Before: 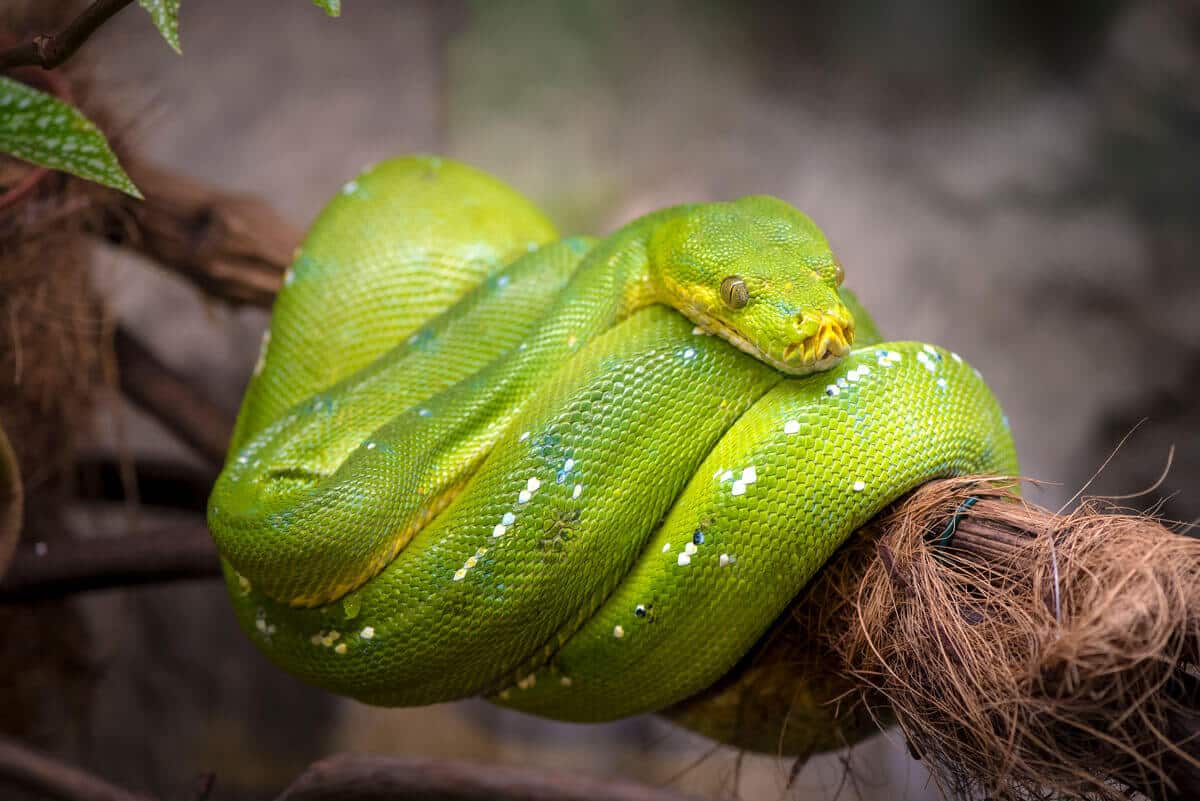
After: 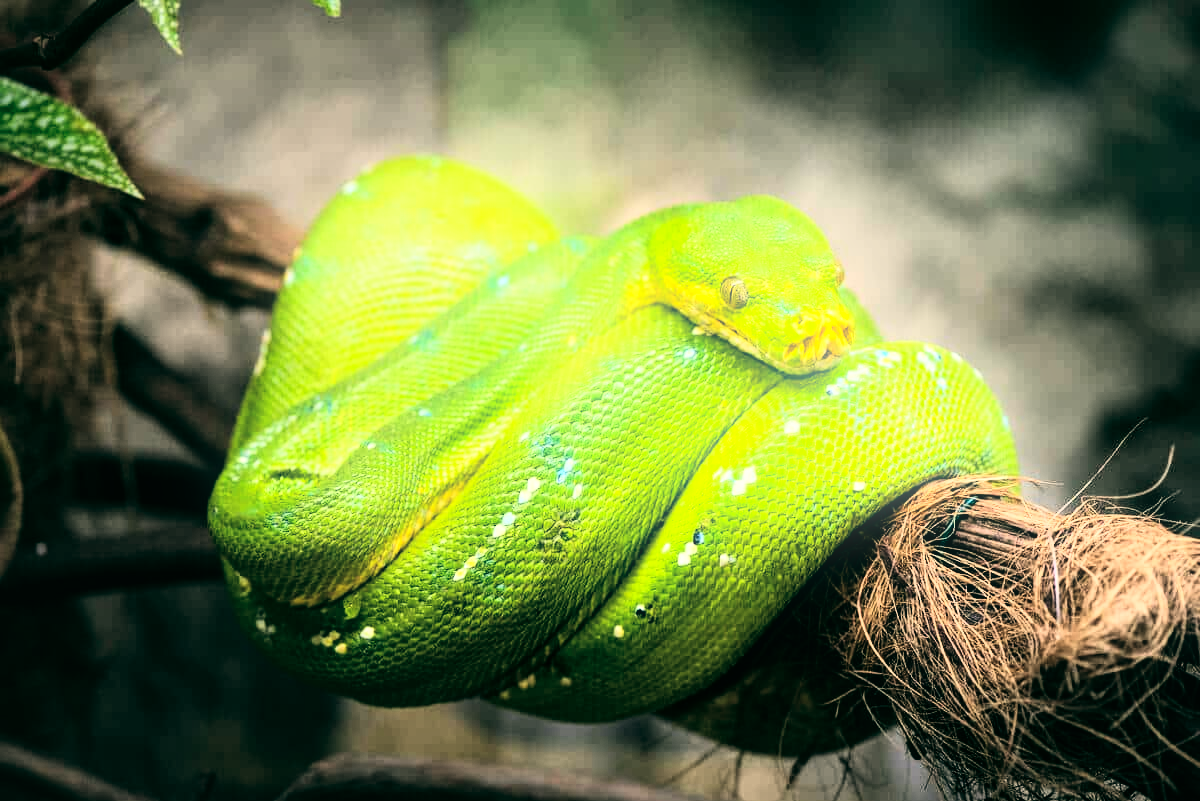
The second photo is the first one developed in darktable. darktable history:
local contrast: highlights 100%, shadows 100%, detail 120%, midtone range 0.2
bloom: size 9%, threshold 100%, strength 7%
color balance: lift [1.005, 0.99, 1.007, 1.01], gamma [1, 1.034, 1.032, 0.966], gain [0.873, 1.055, 1.067, 0.933]
rgb curve: curves: ch0 [(0, 0) (0.21, 0.15) (0.24, 0.21) (0.5, 0.75) (0.75, 0.96) (0.89, 0.99) (1, 1)]; ch1 [(0, 0.02) (0.21, 0.13) (0.25, 0.2) (0.5, 0.67) (0.75, 0.9) (0.89, 0.97) (1, 1)]; ch2 [(0, 0.02) (0.21, 0.13) (0.25, 0.2) (0.5, 0.67) (0.75, 0.9) (0.89, 0.97) (1, 1)], compensate middle gray true
